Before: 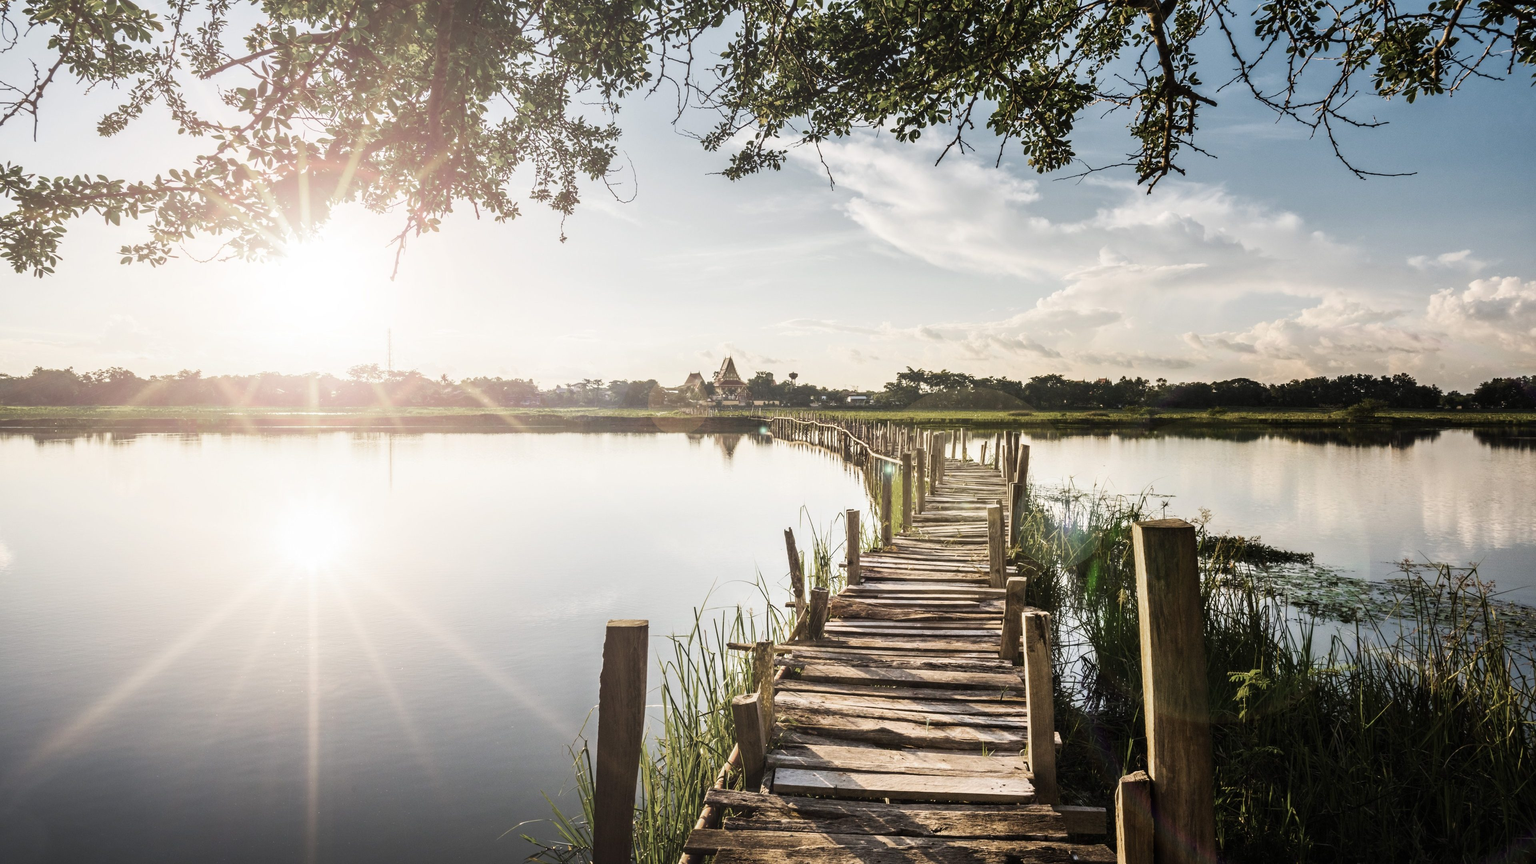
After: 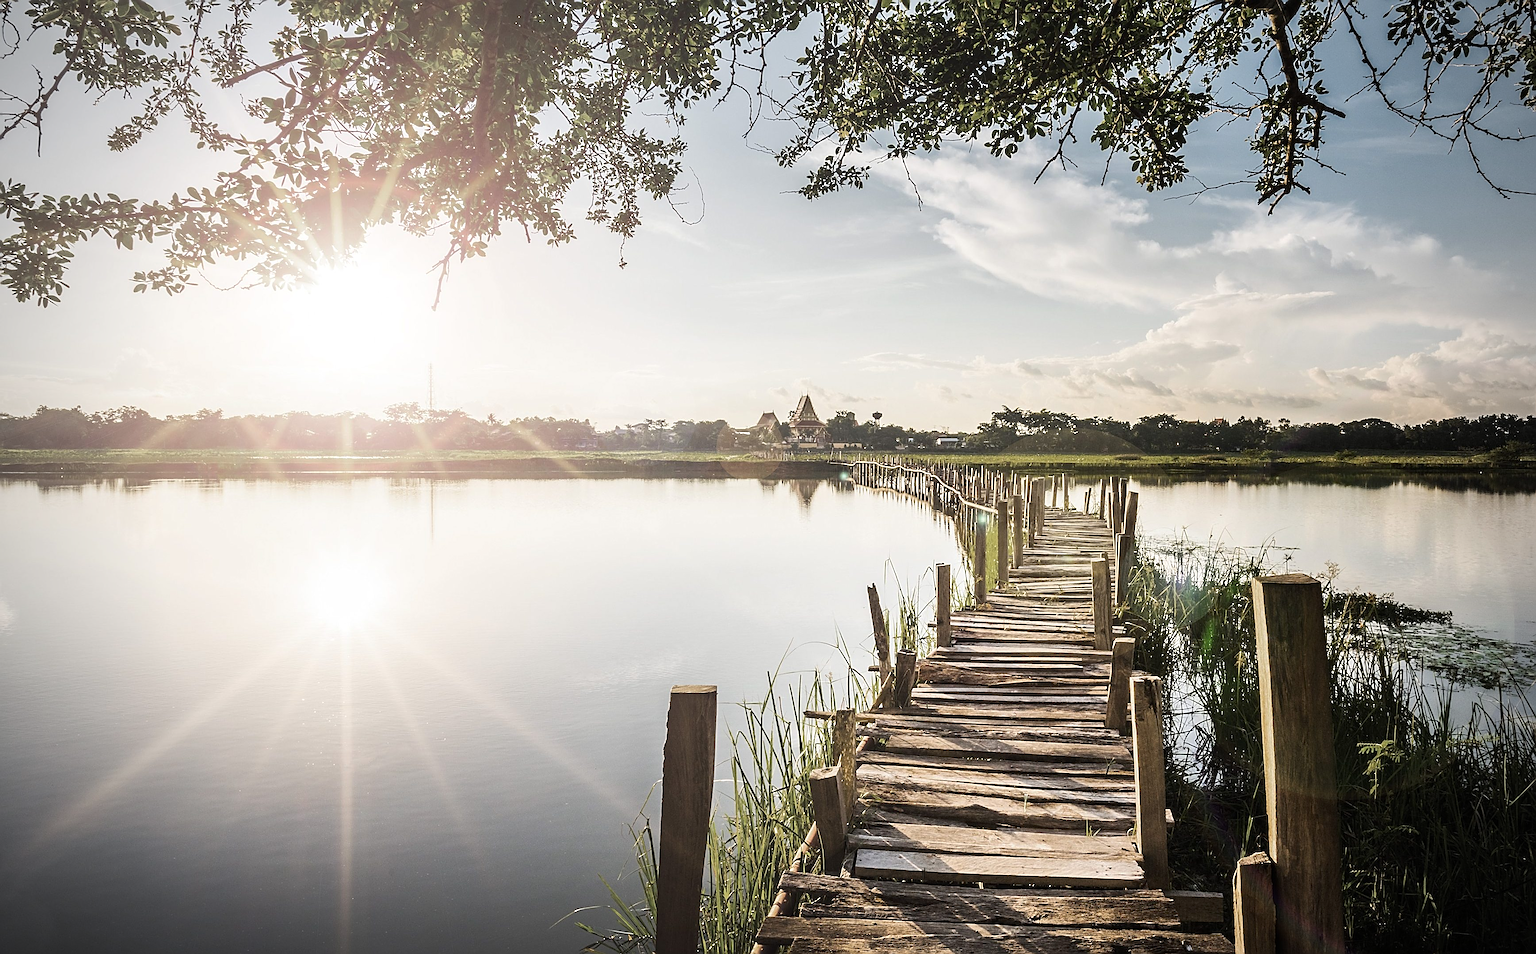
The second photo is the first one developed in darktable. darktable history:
tone equalizer: edges refinement/feathering 500, mask exposure compensation -1.57 EV, preserve details no
exposure: compensate highlight preservation false
sharpen: amount 0.99
crop: right 9.513%, bottom 0.023%
vignetting: brightness -0.539, saturation -0.515
